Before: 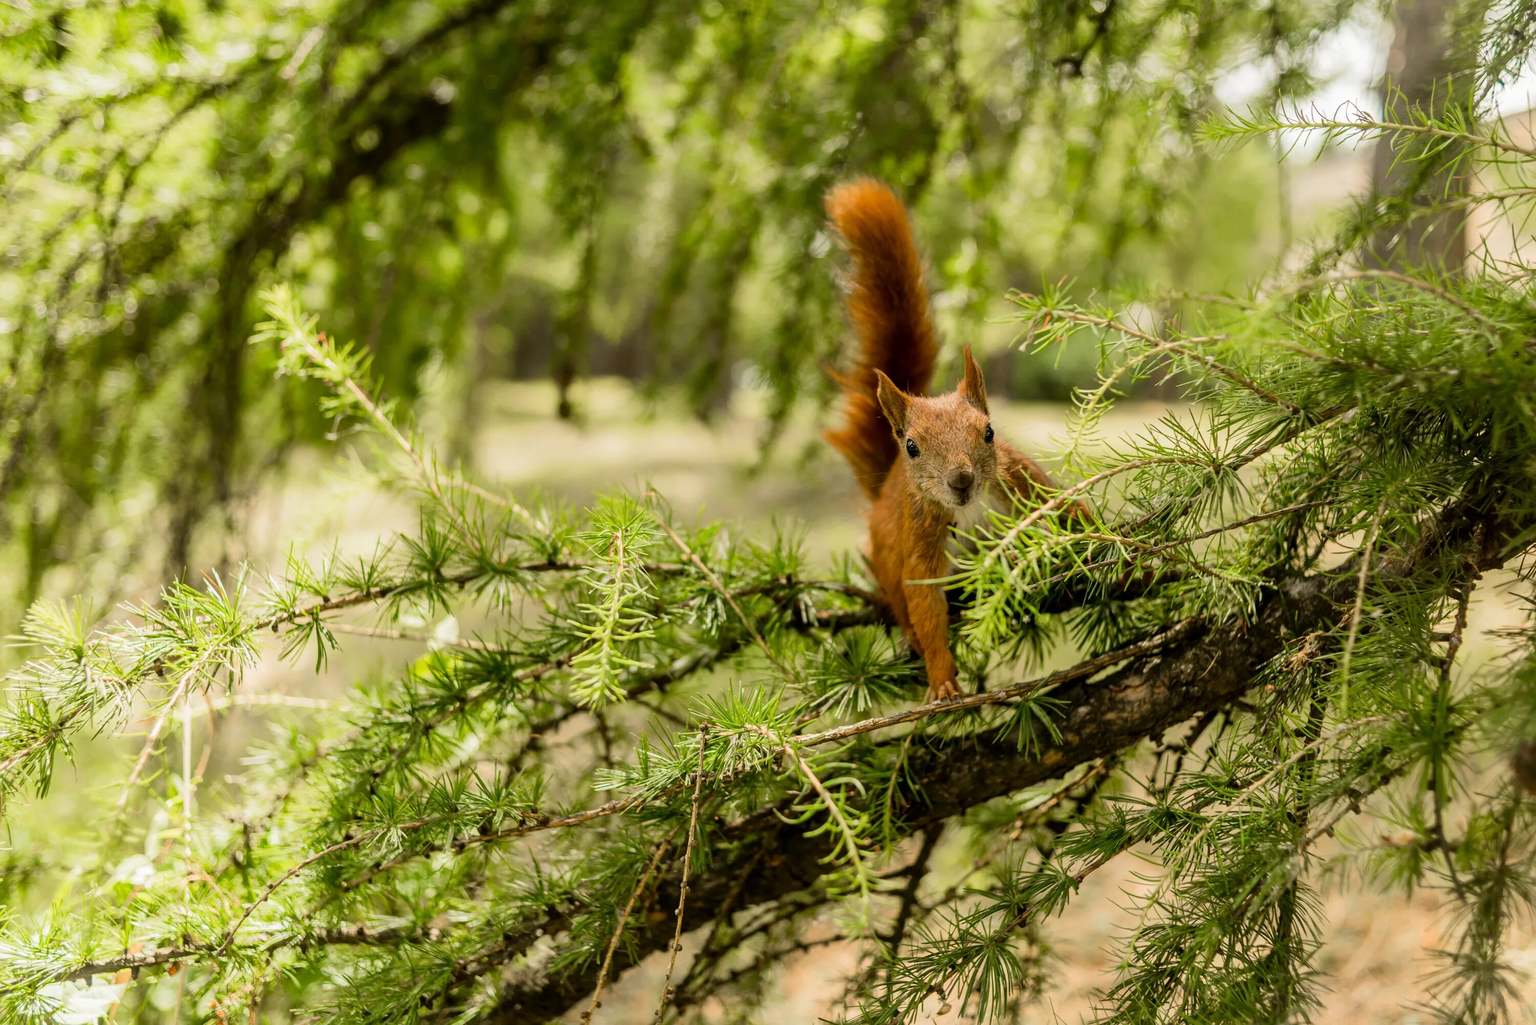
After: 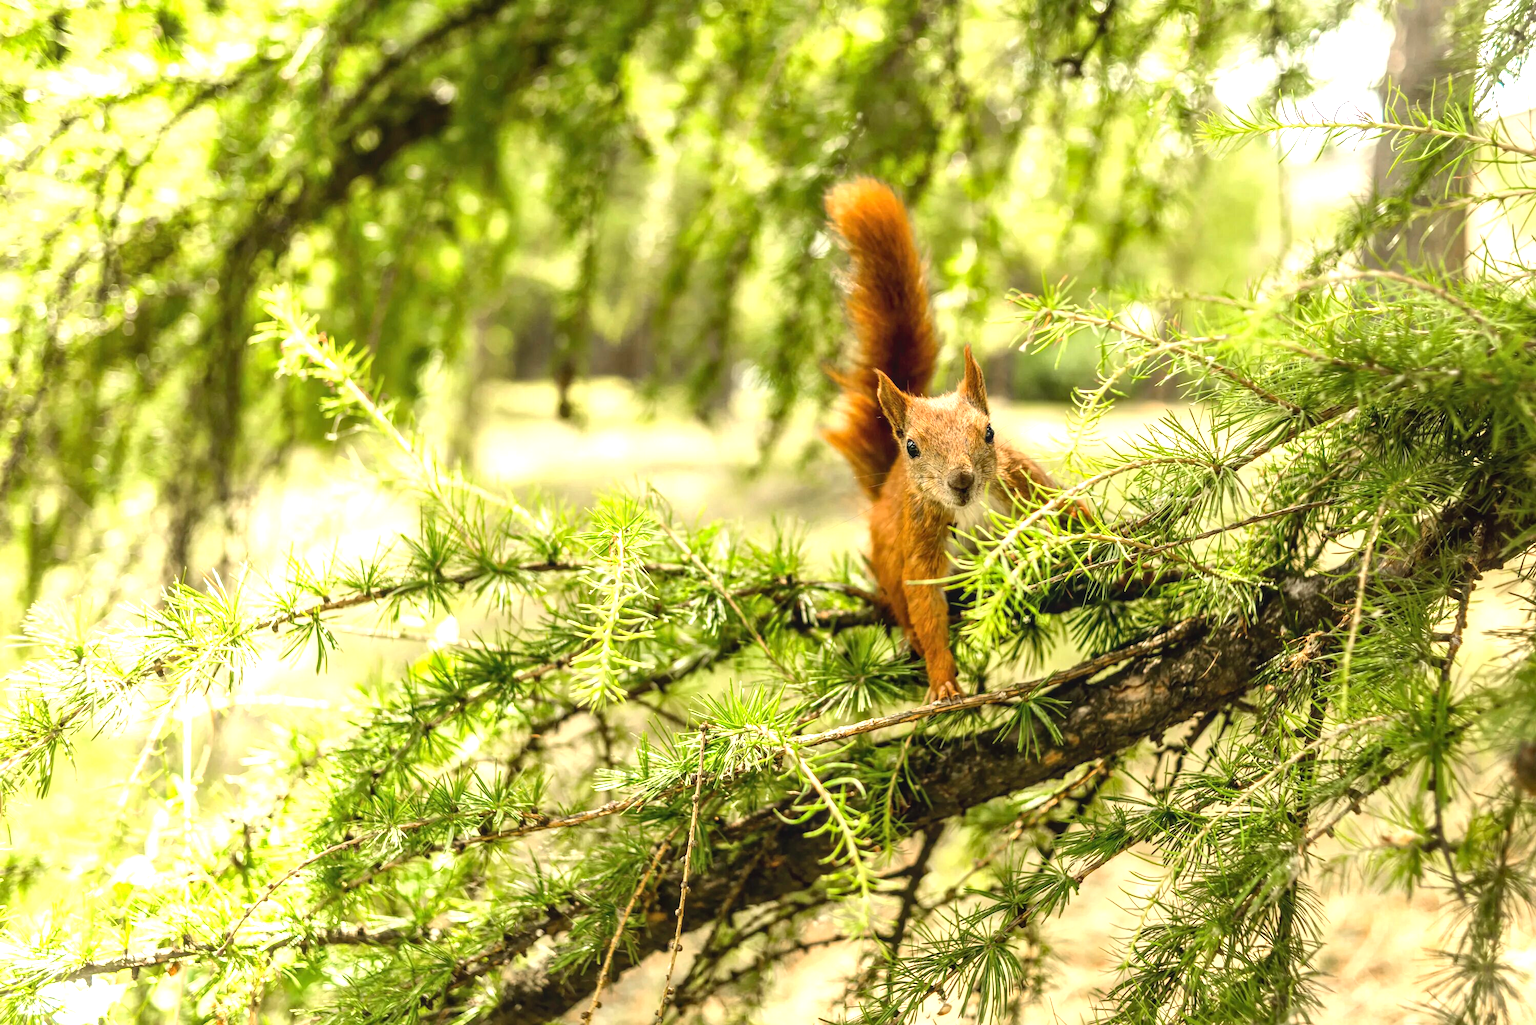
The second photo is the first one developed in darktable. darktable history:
local contrast: detail 110%
exposure: black level correction 0, exposure 1.1 EV, compensate exposure bias true, compensate highlight preservation false
